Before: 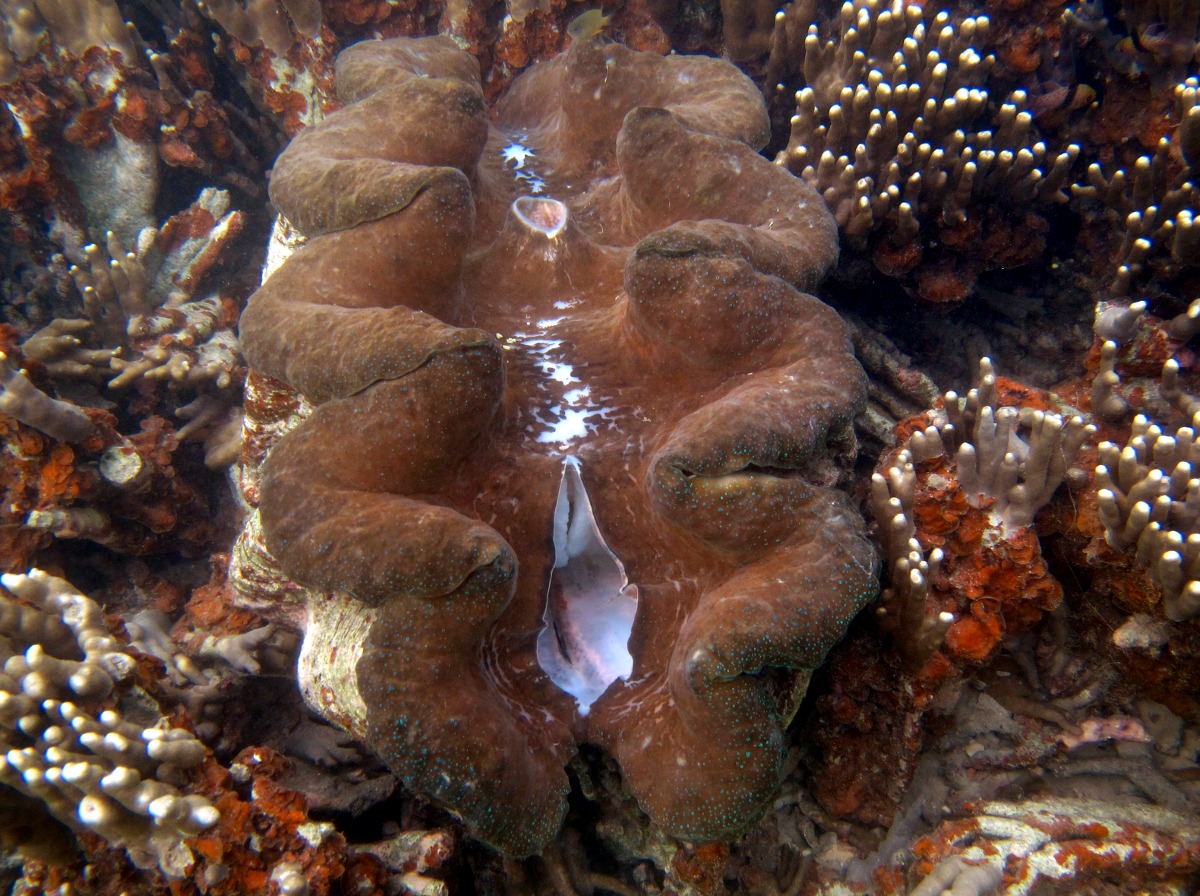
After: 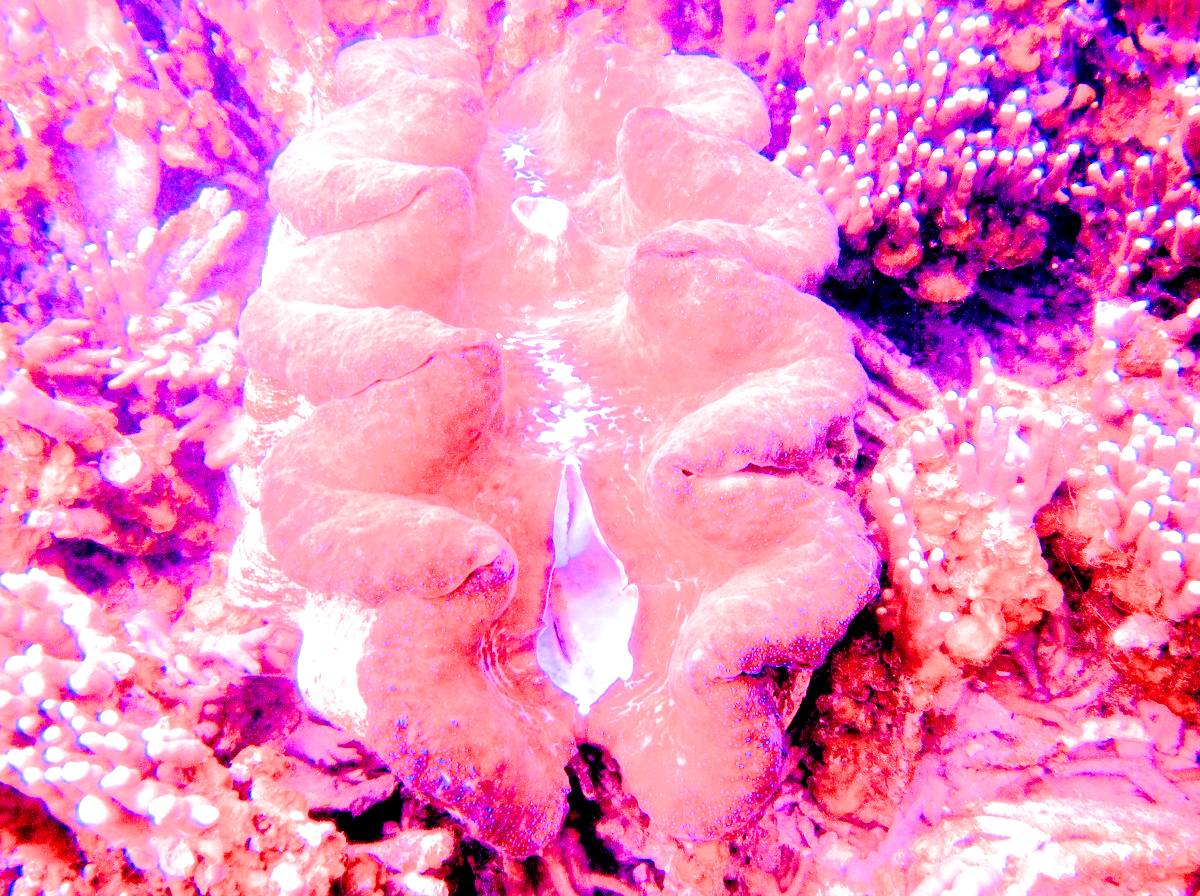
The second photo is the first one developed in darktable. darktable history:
white balance: red 8, blue 8
filmic rgb: black relative exposure -6.82 EV, white relative exposure 5.89 EV, hardness 2.71
color balance rgb: perceptual saturation grading › global saturation 35%, perceptual saturation grading › highlights -30%, perceptual saturation grading › shadows 35%, perceptual brilliance grading › global brilliance 3%, perceptual brilliance grading › highlights -3%, perceptual brilliance grading › shadows 3%
